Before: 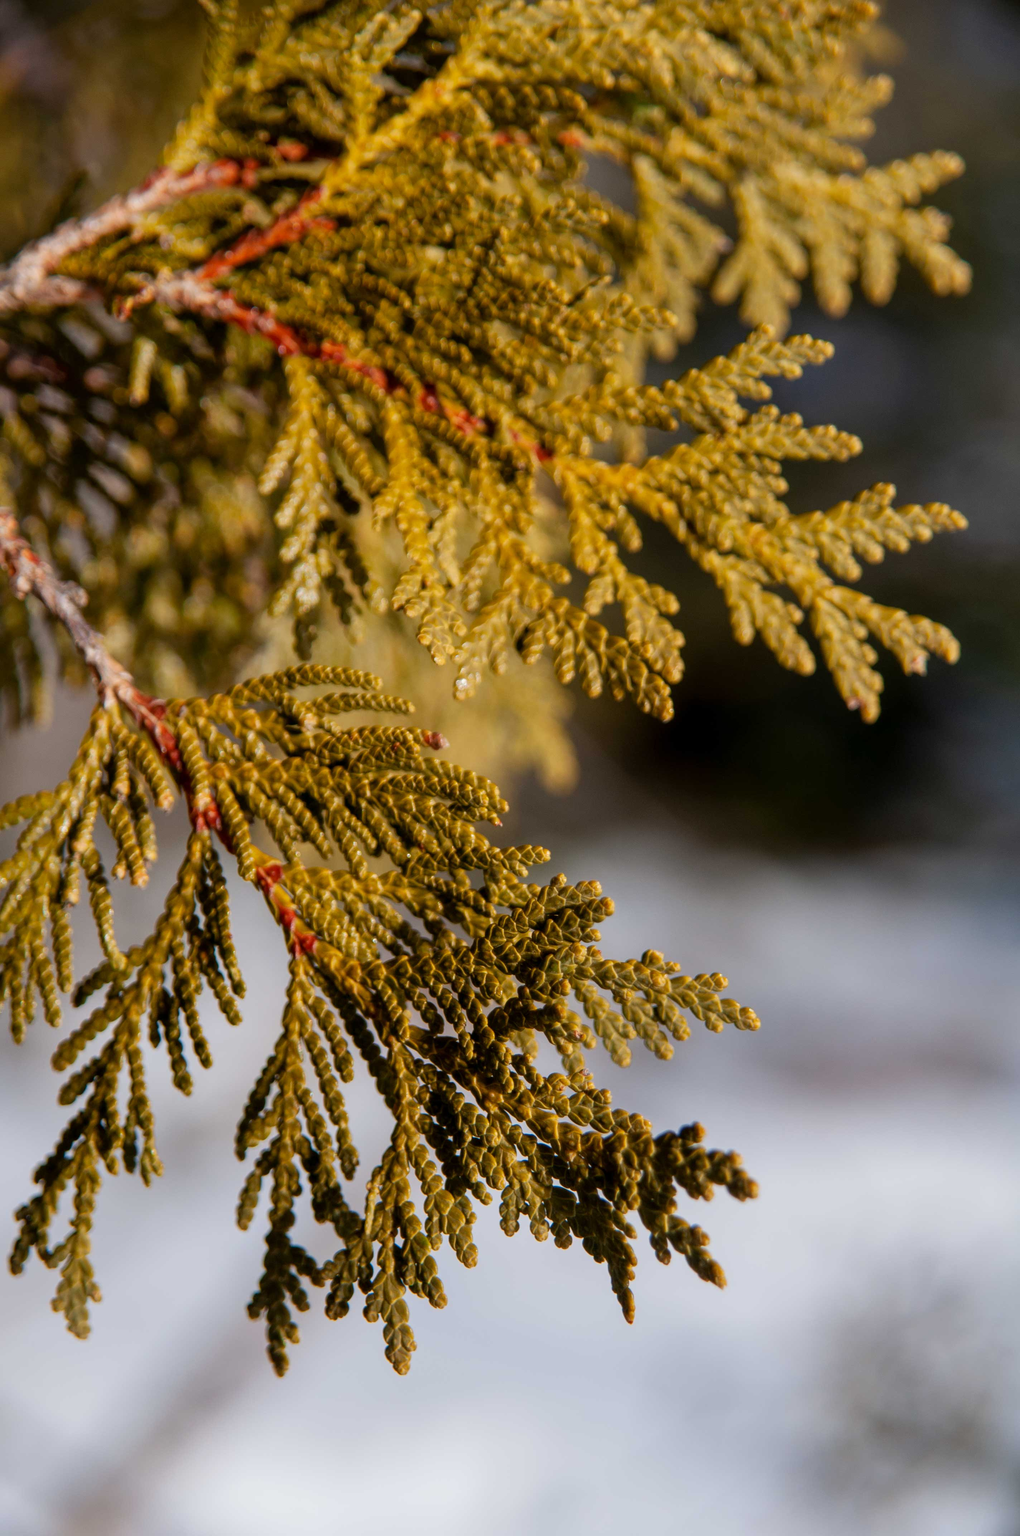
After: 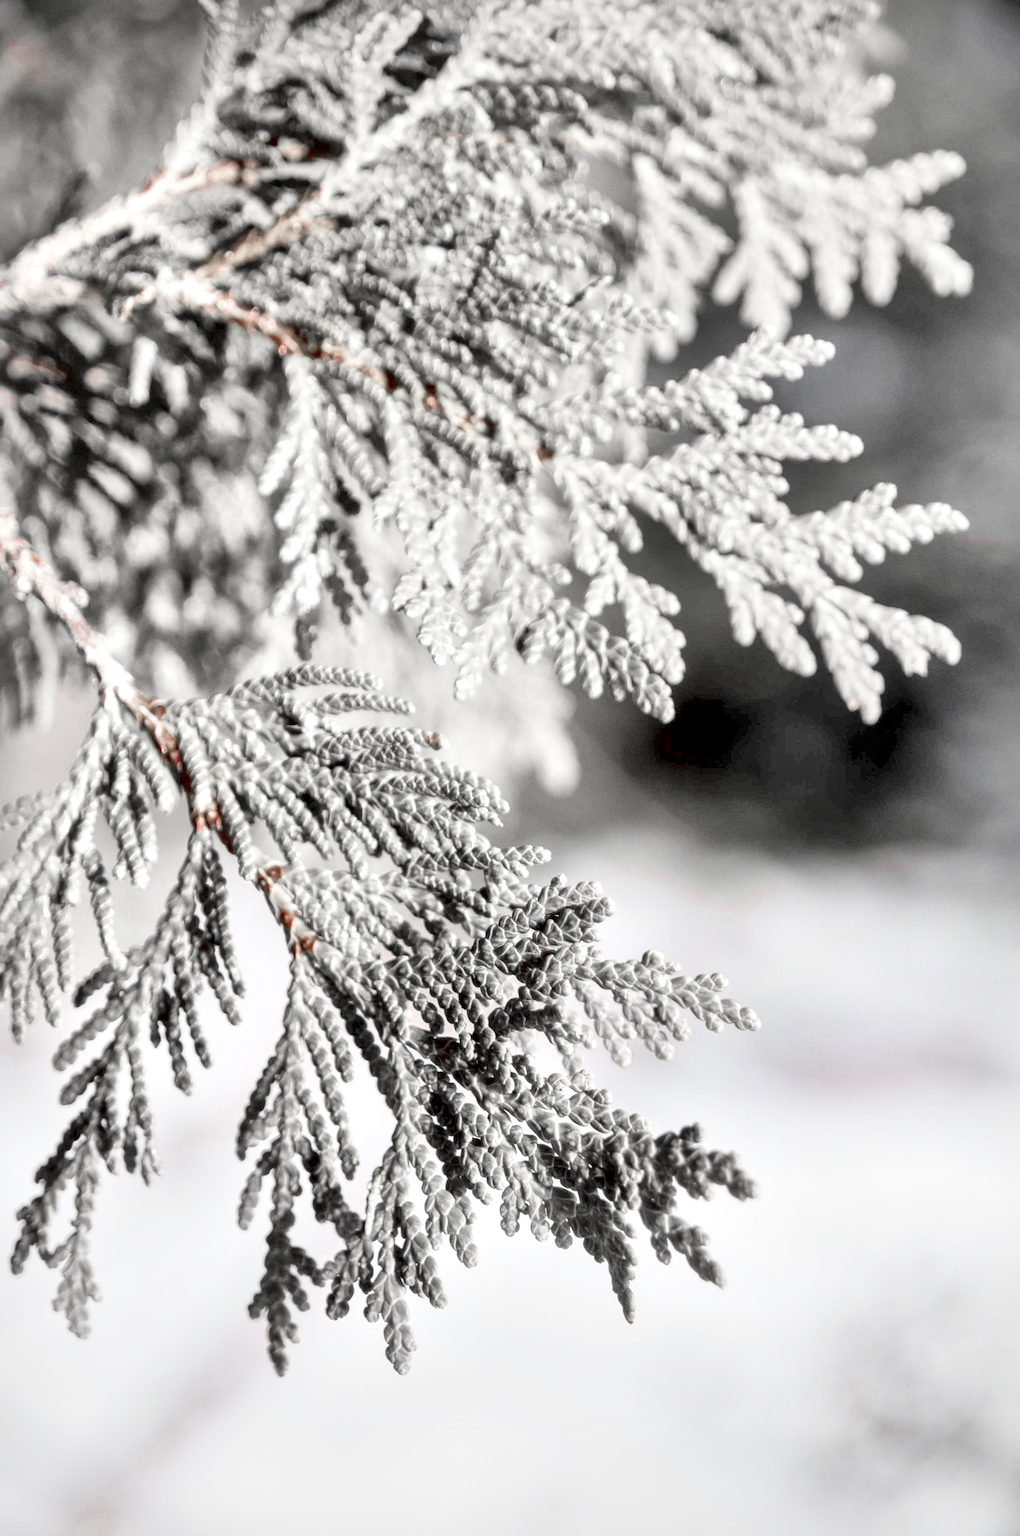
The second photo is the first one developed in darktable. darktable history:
vignetting: fall-off start 85%, fall-off radius 80%, brightness -0.182, saturation -0.3, width/height ratio 1.219, dithering 8-bit output, unbound false
tone curve: curves: ch0 [(0, 0) (0.137, 0.063) (0.255, 0.176) (0.502, 0.502) (0.749, 0.839) (1, 1)], color space Lab, linked channels, preserve colors none
color zones: curves: ch0 [(0, 0.278) (0.143, 0.5) (0.286, 0.5) (0.429, 0.5) (0.571, 0.5) (0.714, 0.5) (0.857, 0.5) (1, 0.5)]; ch1 [(0, 1) (0.143, 0.165) (0.286, 0) (0.429, 0) (0.571, 0) (0.714, 0) (0.857, 0.5) (1, 0.5)]; ch2 [(0, 0.508) (0.143, 0.5) (0.286, 0.5) (0.429, 0.5) (0.571, 0.5) (0.714, 0.5) (0.857, 0.5) (1, 0.5)]
local contrast: mode bilateral grid, contrast 100, coarseness 100, detail 165%, midtone range 0.2
